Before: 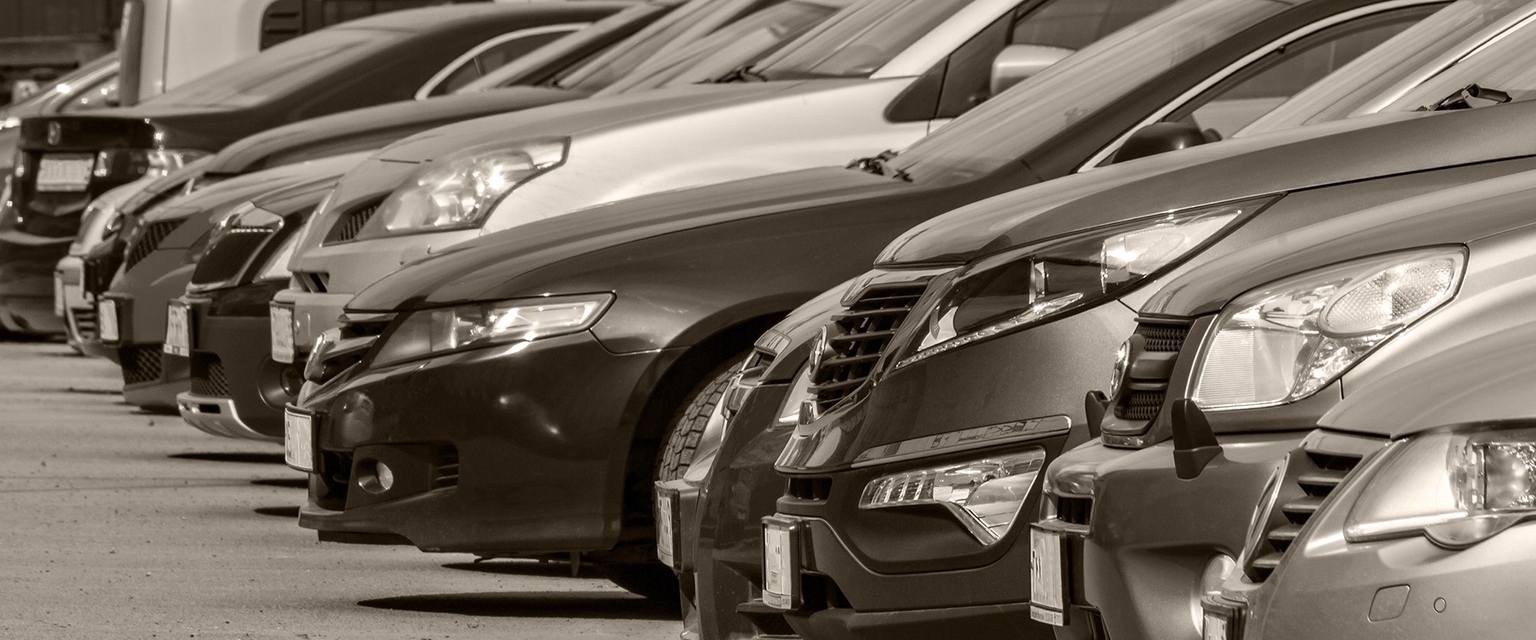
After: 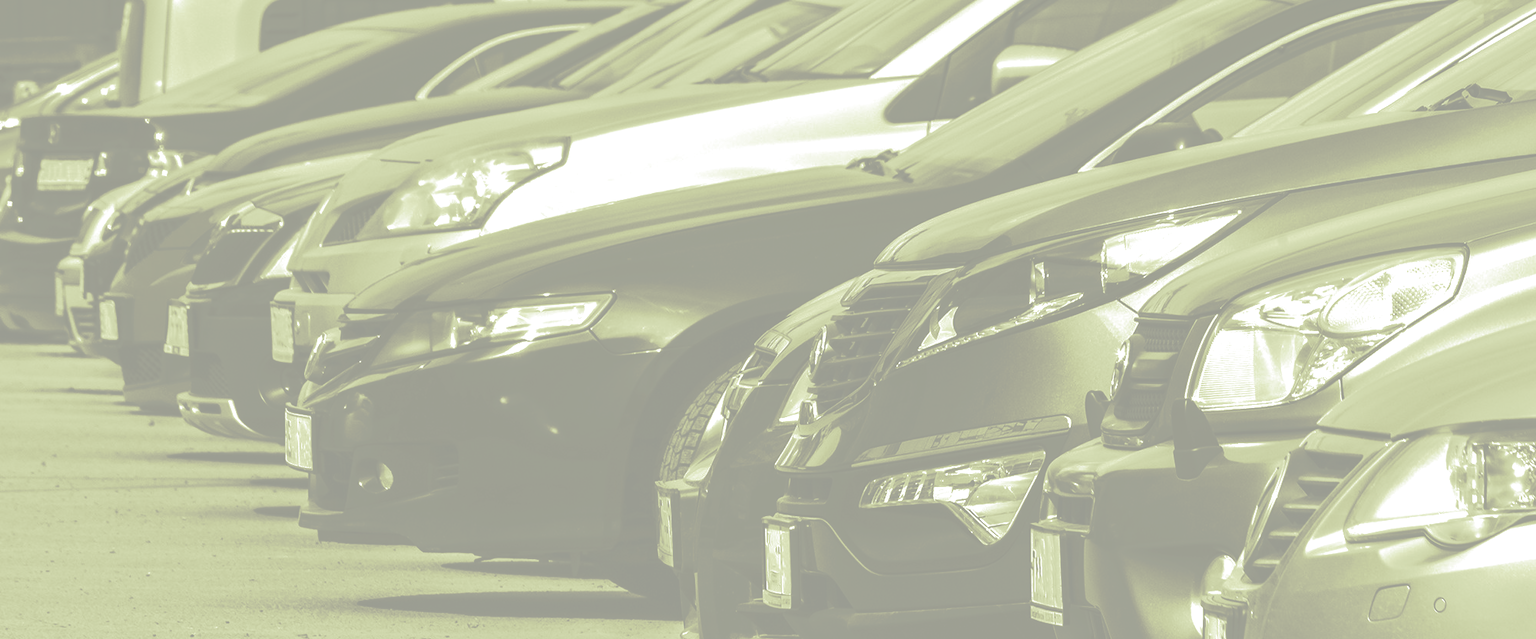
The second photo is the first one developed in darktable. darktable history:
white balance: emerald 1
exposure: black level correction 0, exposure 0.7 EV, compensate exposure bias true, compensate highlight preservation false
split-toning: shadows › hue 290.82°, shadows › saturation 0.34, highlights › saturation 0.38, balance 0, compress 50%
tone curve: curves: ch0 [(0, 0) (0.003, 0.626) (0.011, 0.626) (0.025, 0.63) (0.044, 0.631) (0.069, 0.632) (0.1, 0.636) (0.136, 0.637) (0.177, 0.641) (0.224, 0.642) (0.277, 0.646) (0.335, 0.649) (0.399, 0.661) (0.468, 0.679) (0.543, 0.702) (0.623, 0.732) (0.709, 0.769) (0.801, 0.804) (0.898, 0.847) (1, 1)], preserve colors none
